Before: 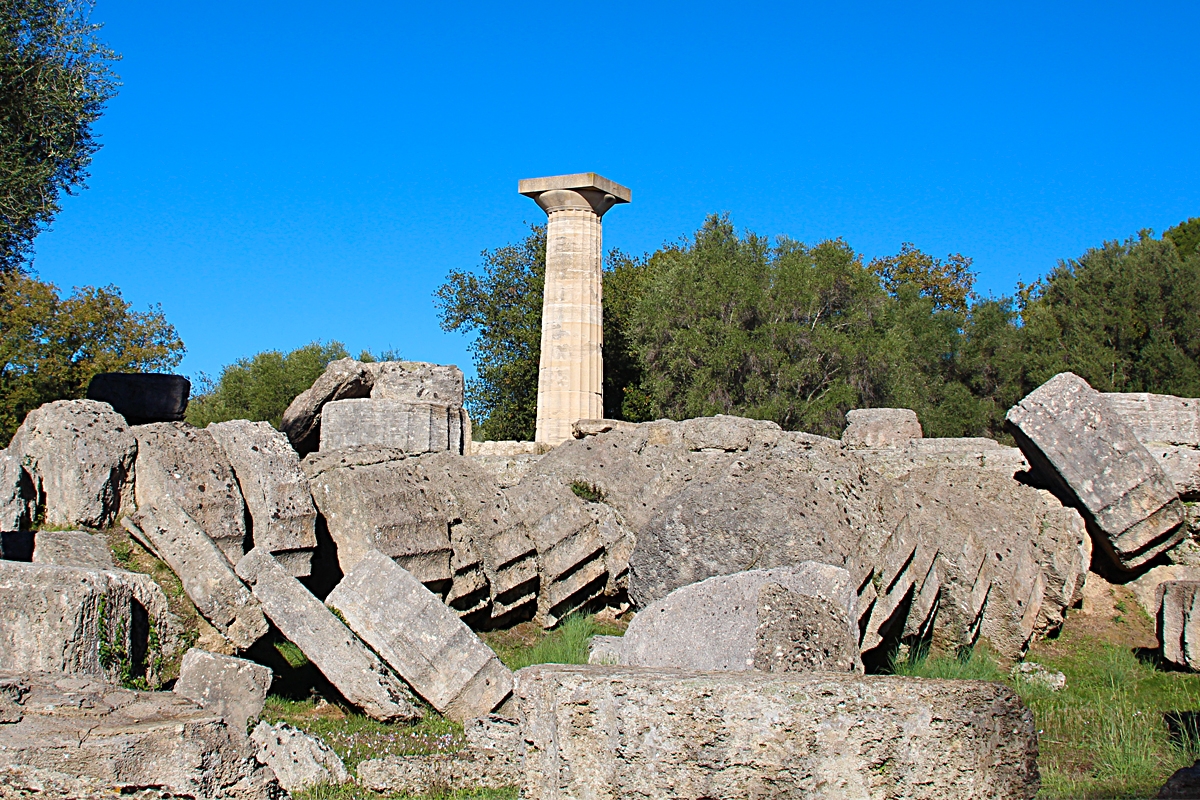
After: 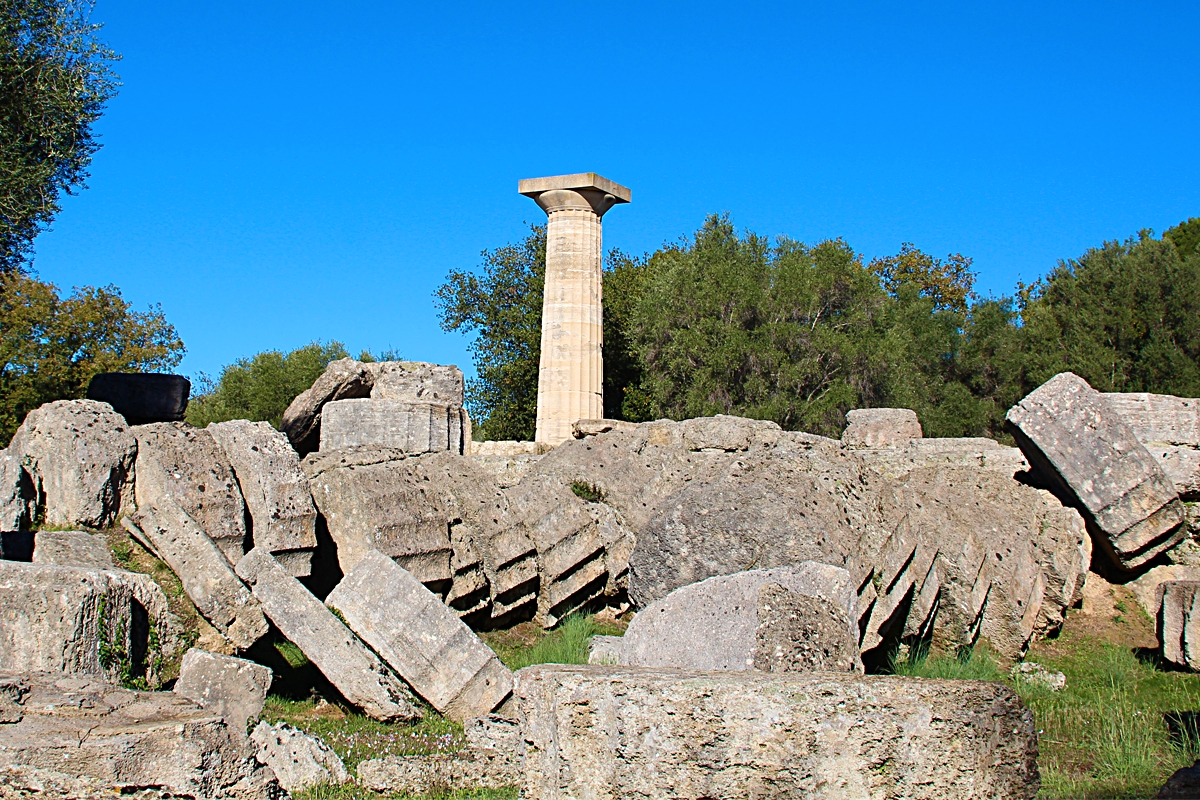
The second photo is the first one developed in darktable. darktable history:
velvia: strength 14.98%
tone curve: curves: ch0 [(0, 0) (0.08, 0.069) (0.4, 0.391) (0.6, 0.609) (0.92, 0.93) (1, 1)], color space Lab, independent channels, preserve colors none
